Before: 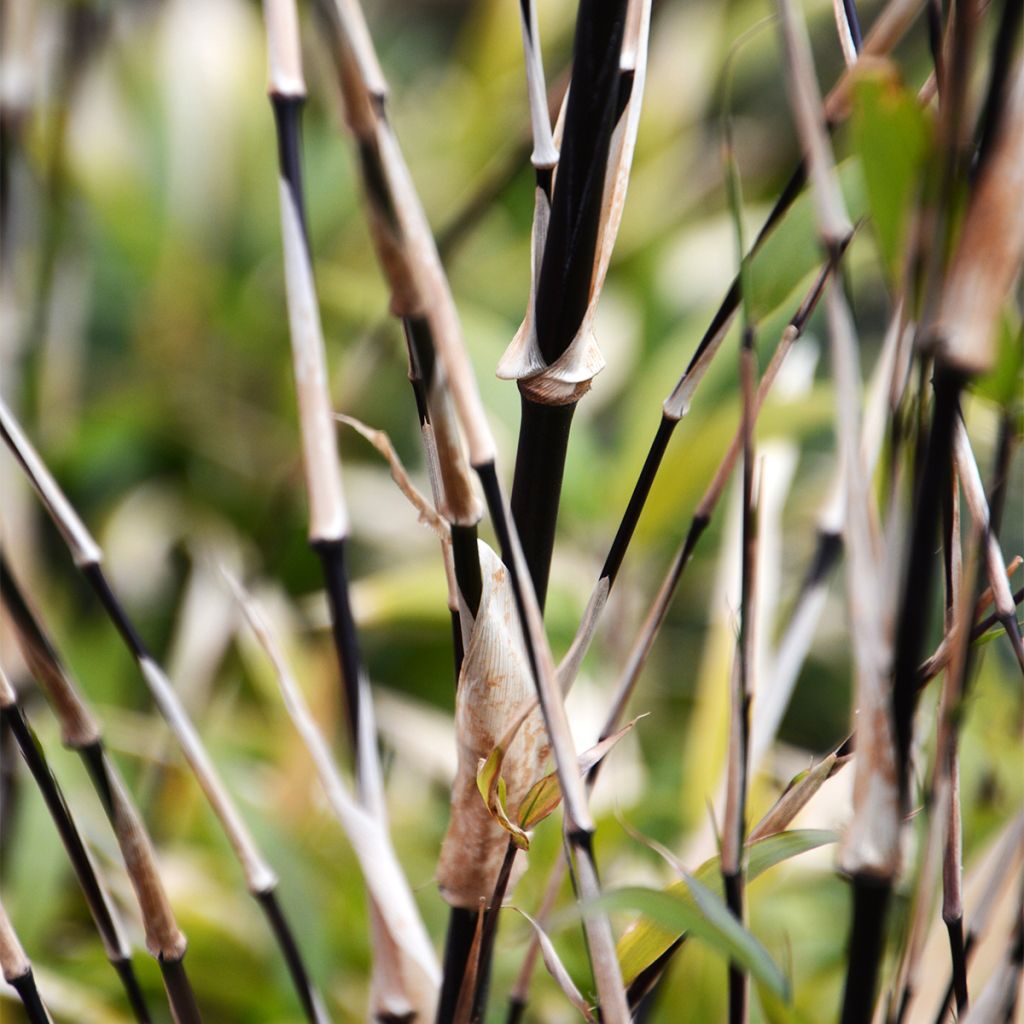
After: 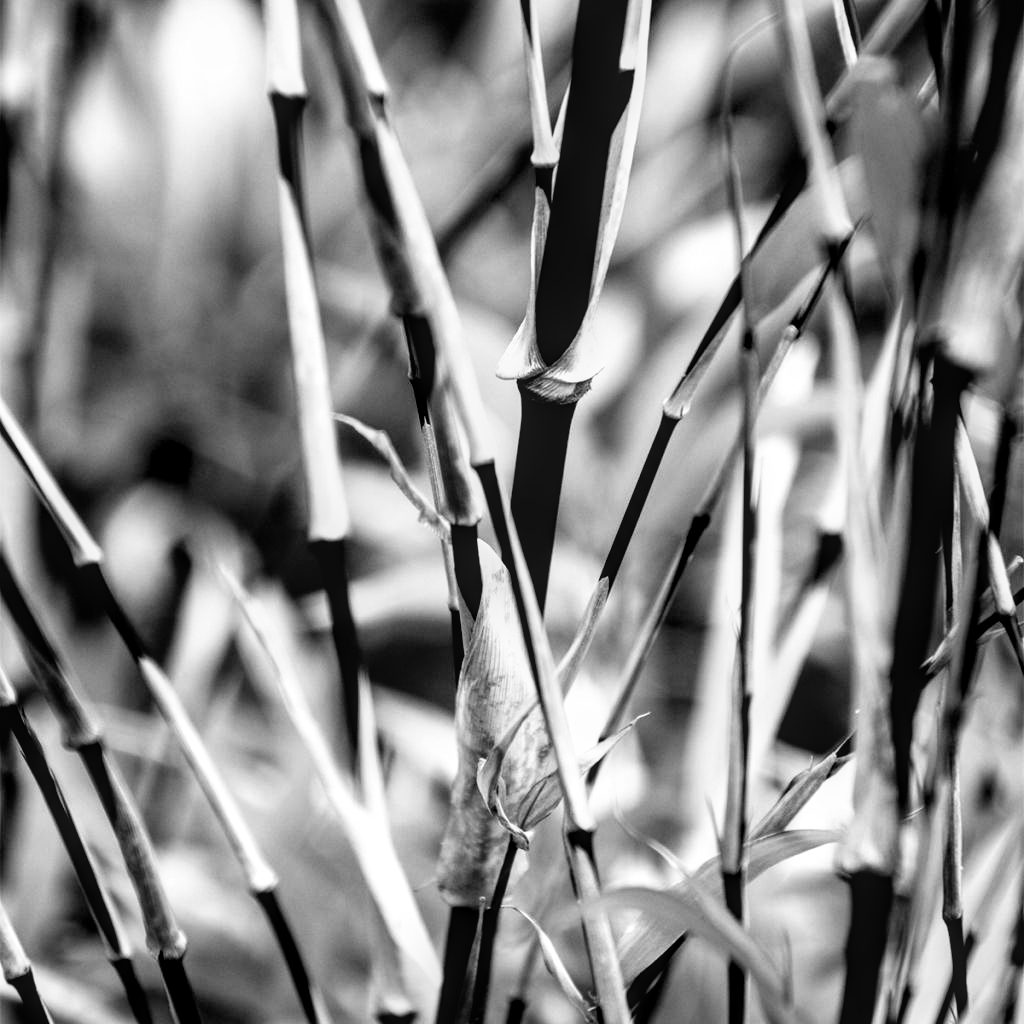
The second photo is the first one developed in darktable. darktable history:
local contrast: on, module defaults
monochrome: a -6.99, b 35.61, size 1.4
filmic rgb: black relative exposure -3.63 EV, white relative exposure 2.16 EV, hardness 3.62
